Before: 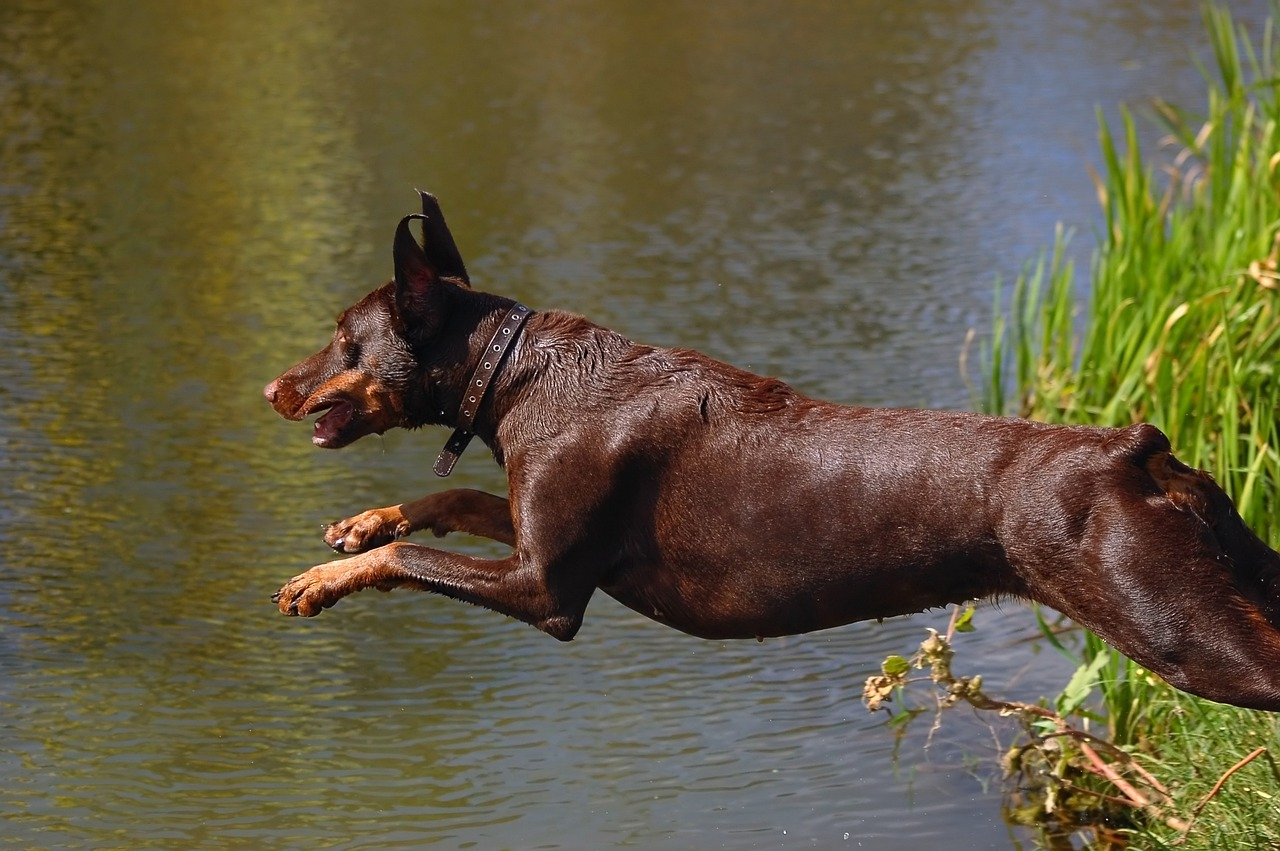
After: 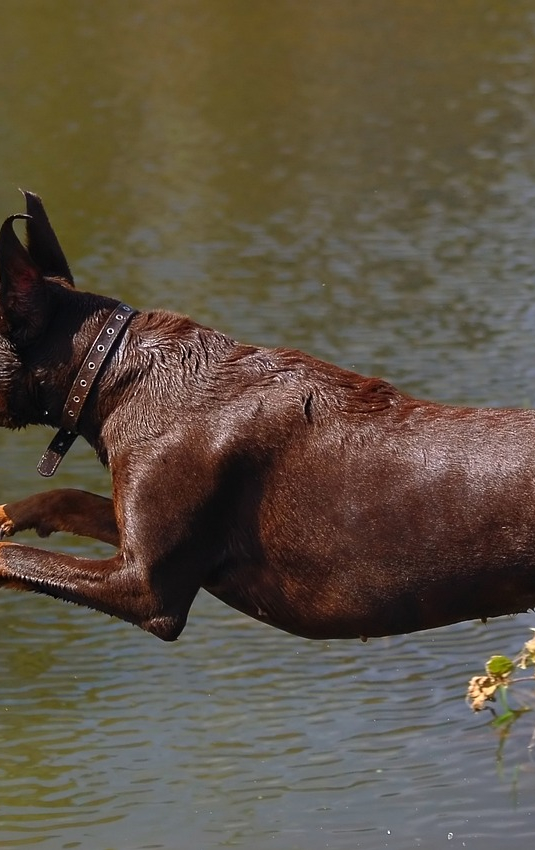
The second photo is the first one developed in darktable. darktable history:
crop: left 30.99%, right 27.168%
